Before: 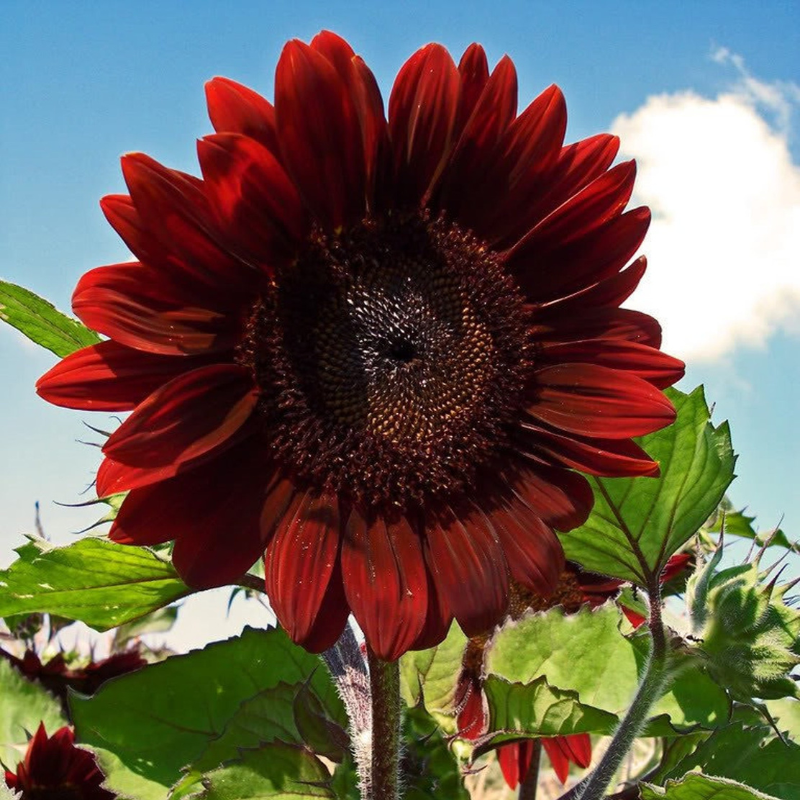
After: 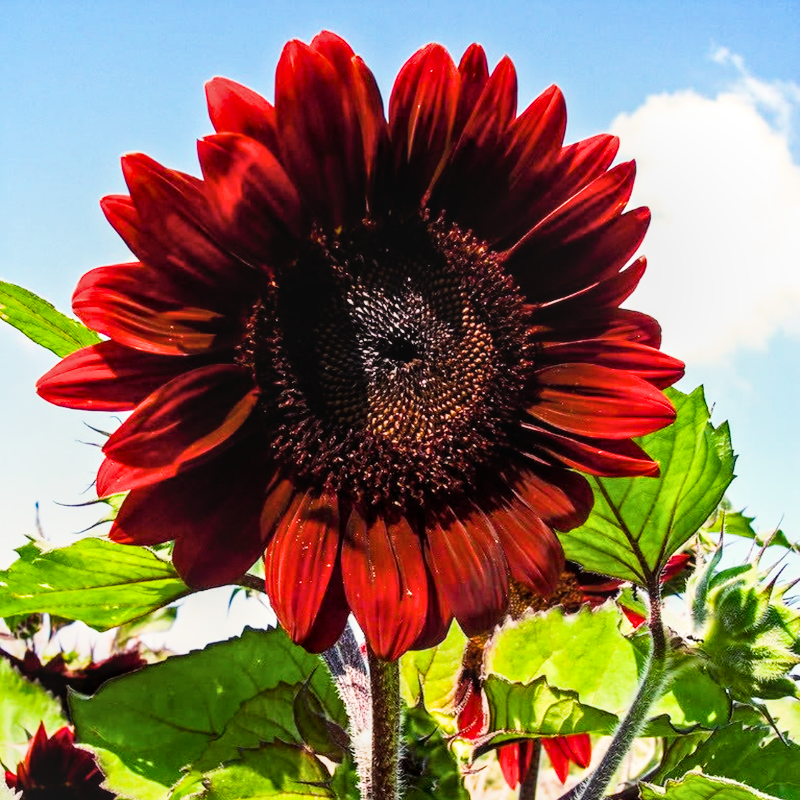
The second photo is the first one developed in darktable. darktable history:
local contrast: on, module defaults
color balance rgb: perceptual saturation grading › global saturation 30%, global vibrance 10%
exposure: black level correction 0, exposure 1.2 EV, compensate exposure bias true, compensate highlight preservation false
filmic rgb: black relative exposure -5 EV, hardness 2.88, contrast 1.4, highlights saturation mix -30%, contrast in shadows safe
